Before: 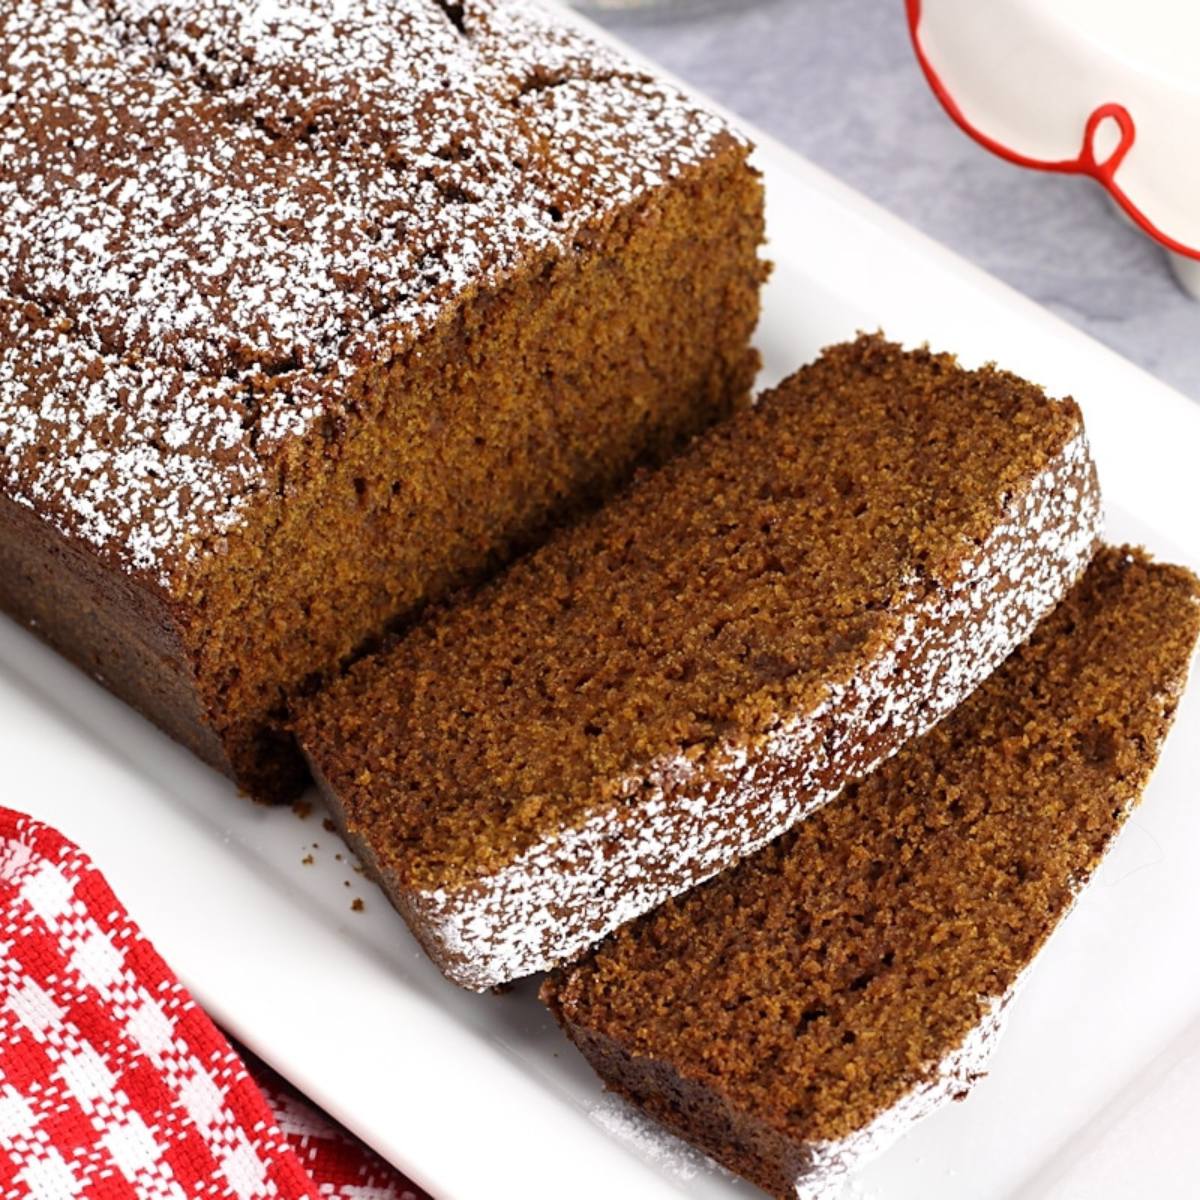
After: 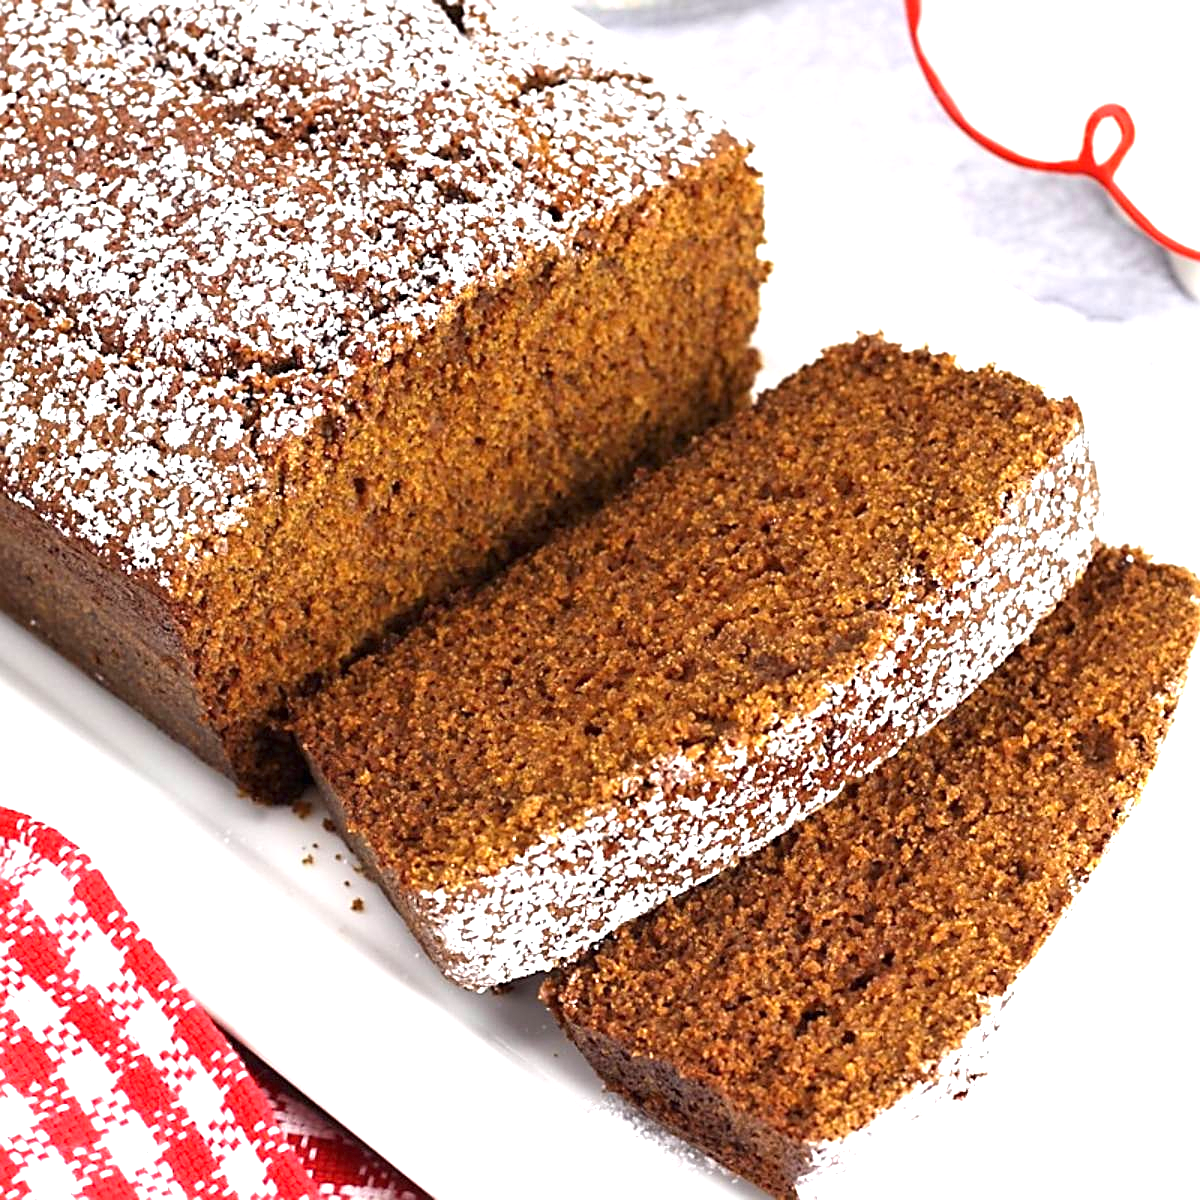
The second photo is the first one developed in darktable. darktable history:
exposure: black level correction 0, exposure 1.125 EV, compensate exposure bias true, compensate highlight preservation false
sharpen: on, module defaults
